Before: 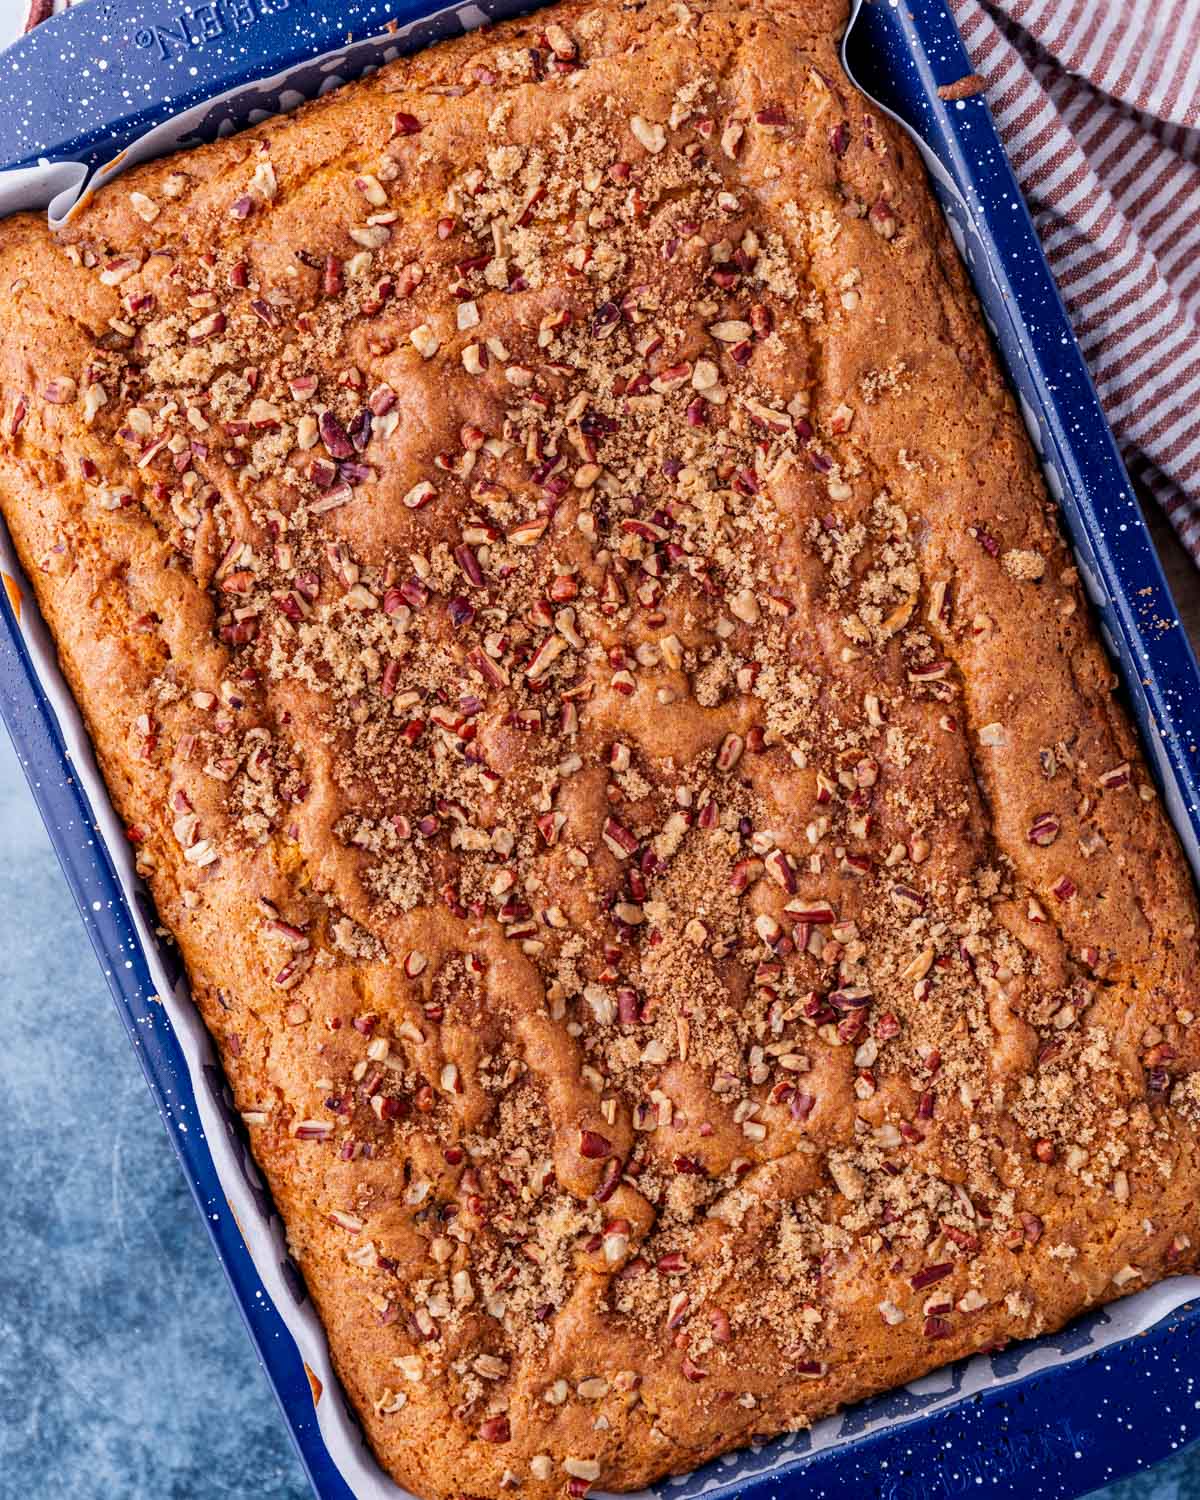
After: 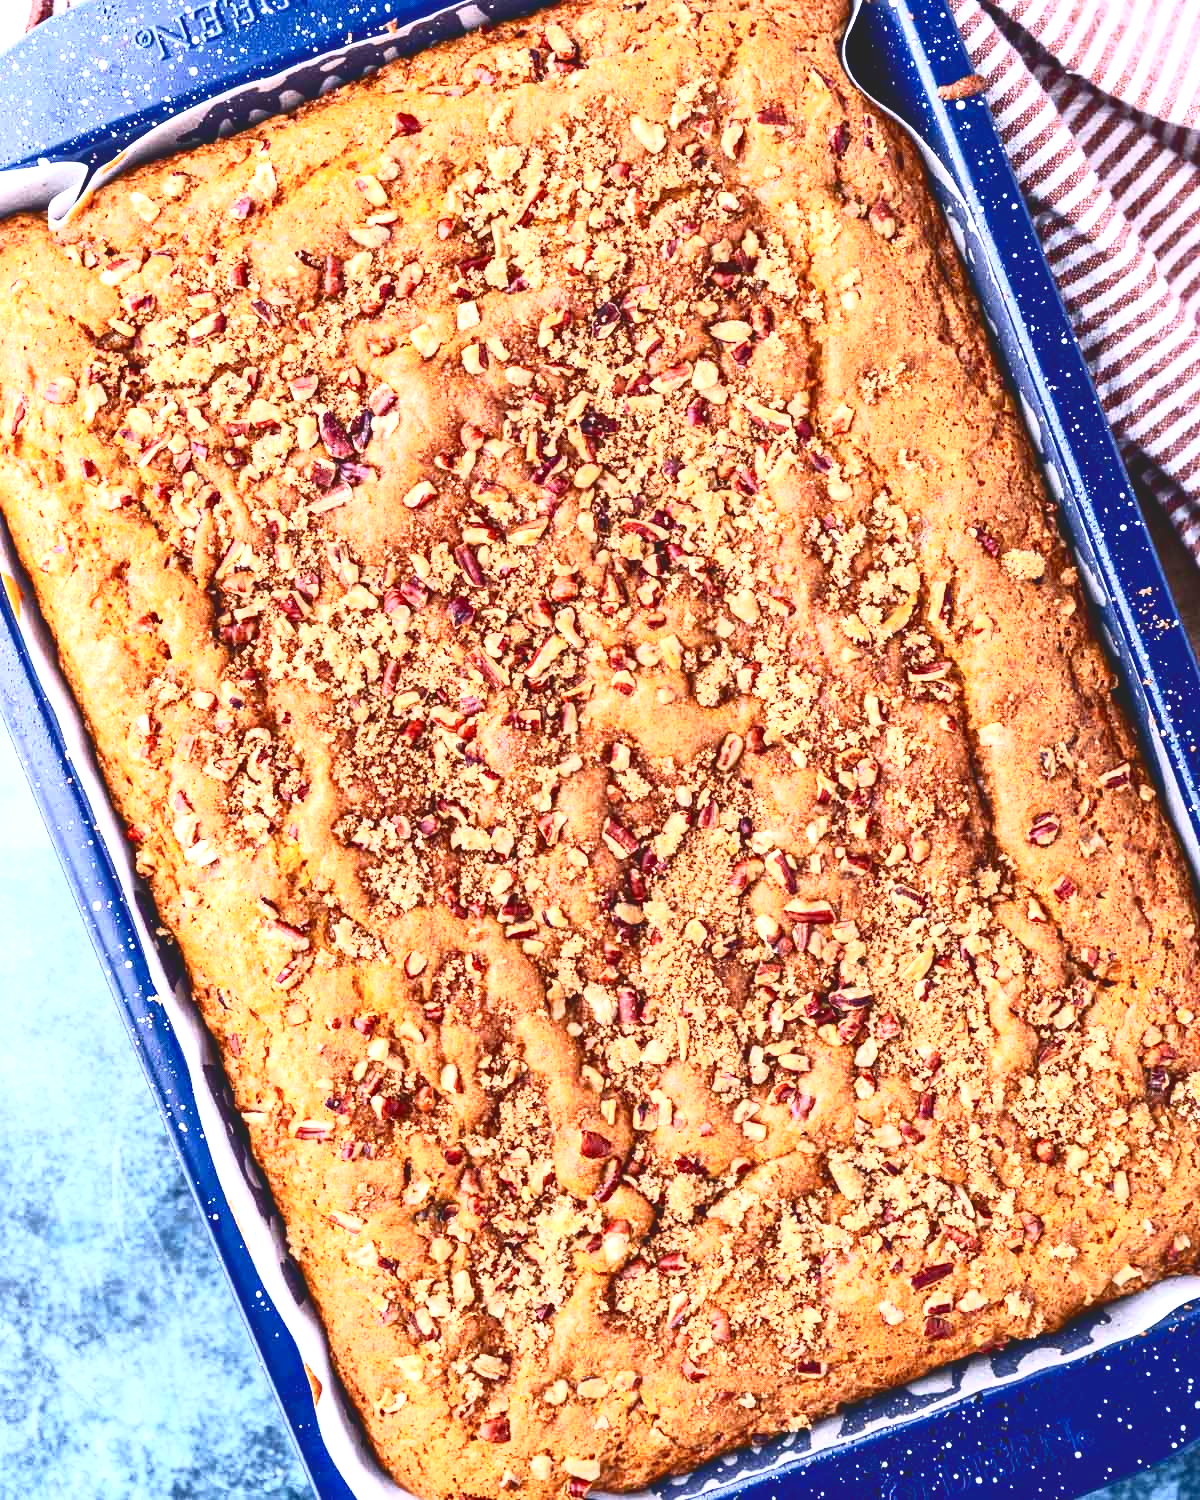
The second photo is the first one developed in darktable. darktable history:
exposure: black level correction 0, exposure 1.1 EV, compensate highlight preservation false
tone curve: curves: ch0 [(0, 0) (0.003, 0.142) (0.011, 0.142) (0.025, 0.147) (0.044, 0.147) (0.069, 0.152) (0.1, 0.16) (0.136, 0.172) (0.177, 0.193) (0.224, 0.221) (0.277, 0.264) (0.335, 0.322) (0.399, 0.399) (0.468, 0.49) (0.543, 0.593) (0.623, 0.723) (0.709, 0.841) (0.801, 0.925) (0.898, 0.976) (1, 1)], color space Lab, independent channels, preserve colors none
